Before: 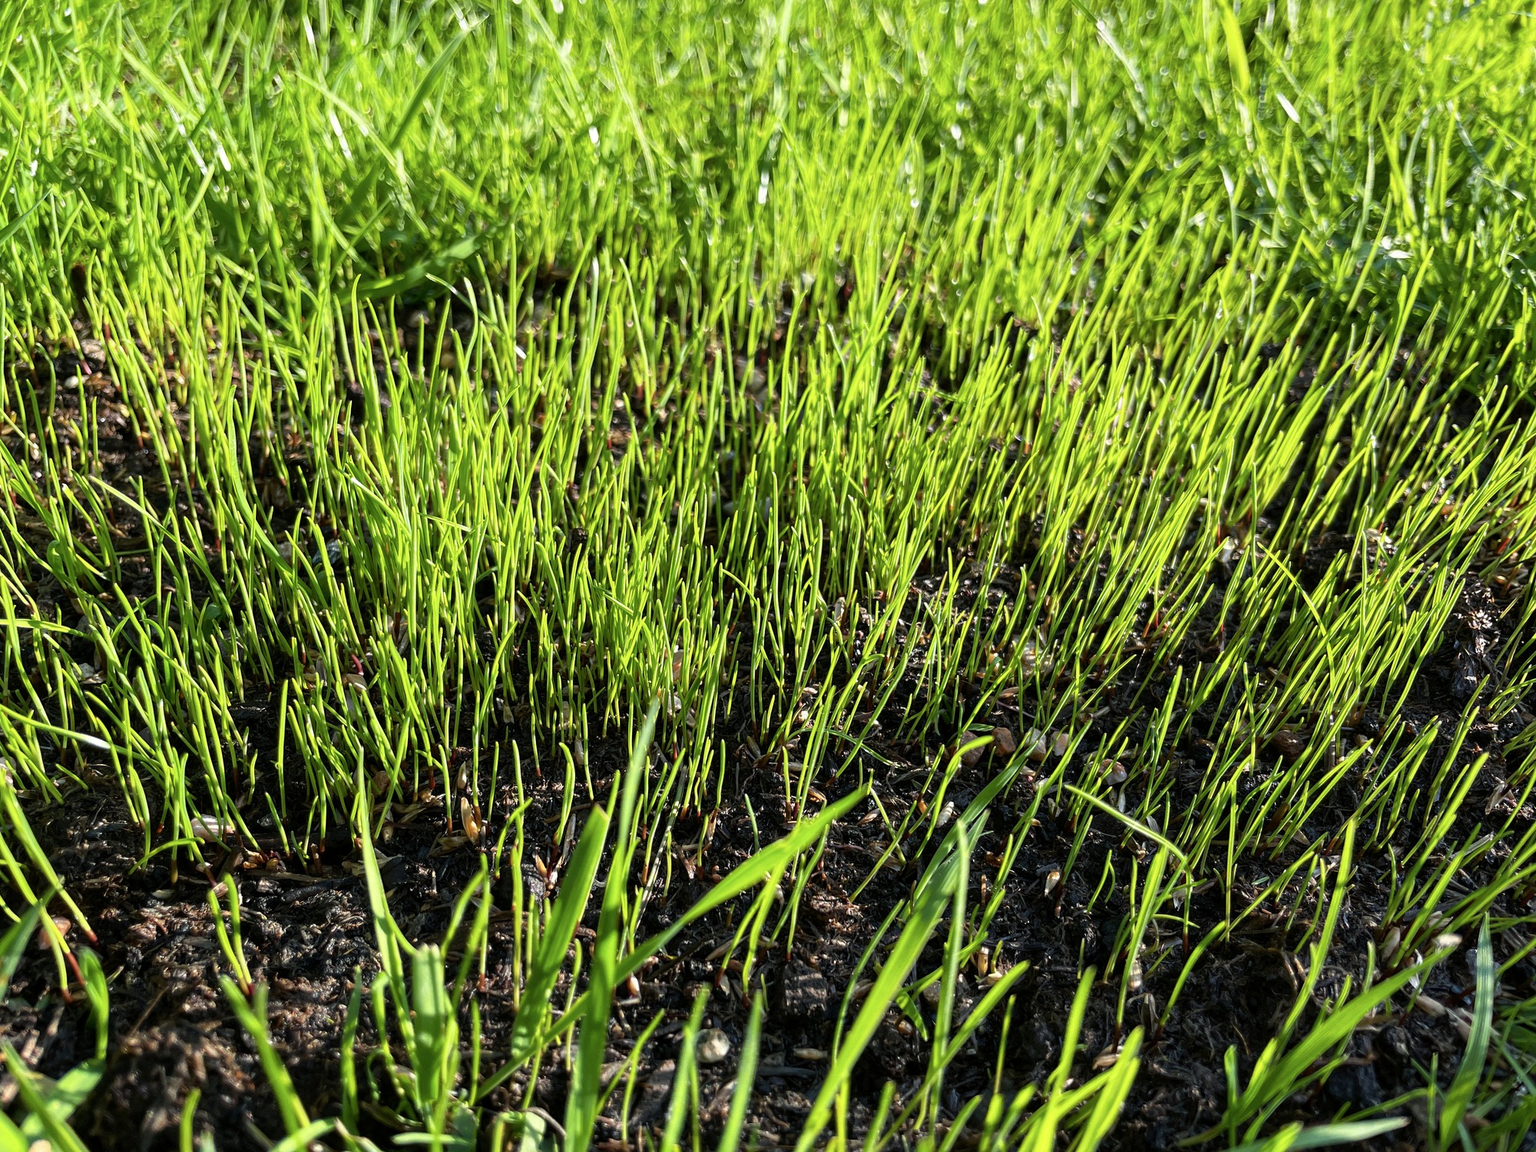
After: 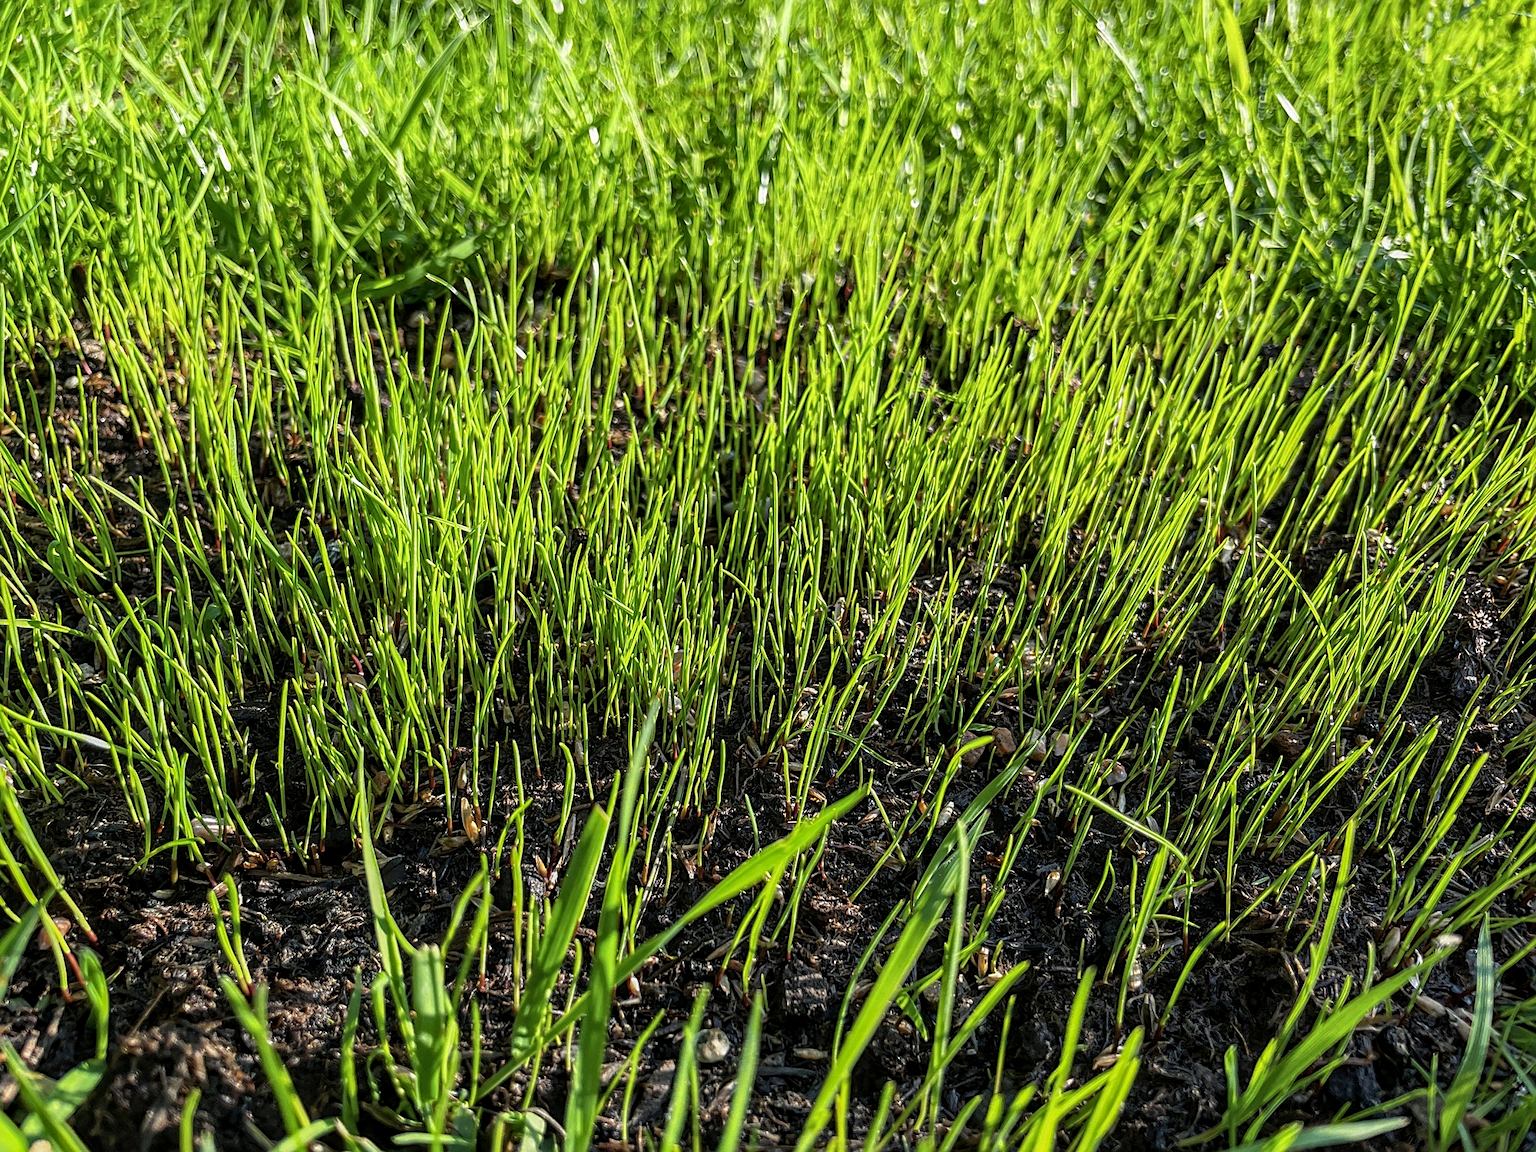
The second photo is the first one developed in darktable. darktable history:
shadows and highlights: shadows 25.17, white point adjustment -2.83, highlights -30.21, shadows color adjustment 98.02%, highlights color adjustment 58.7%
sharpen: on, module defaults
local contrast: highlights 26%, detail 130%
